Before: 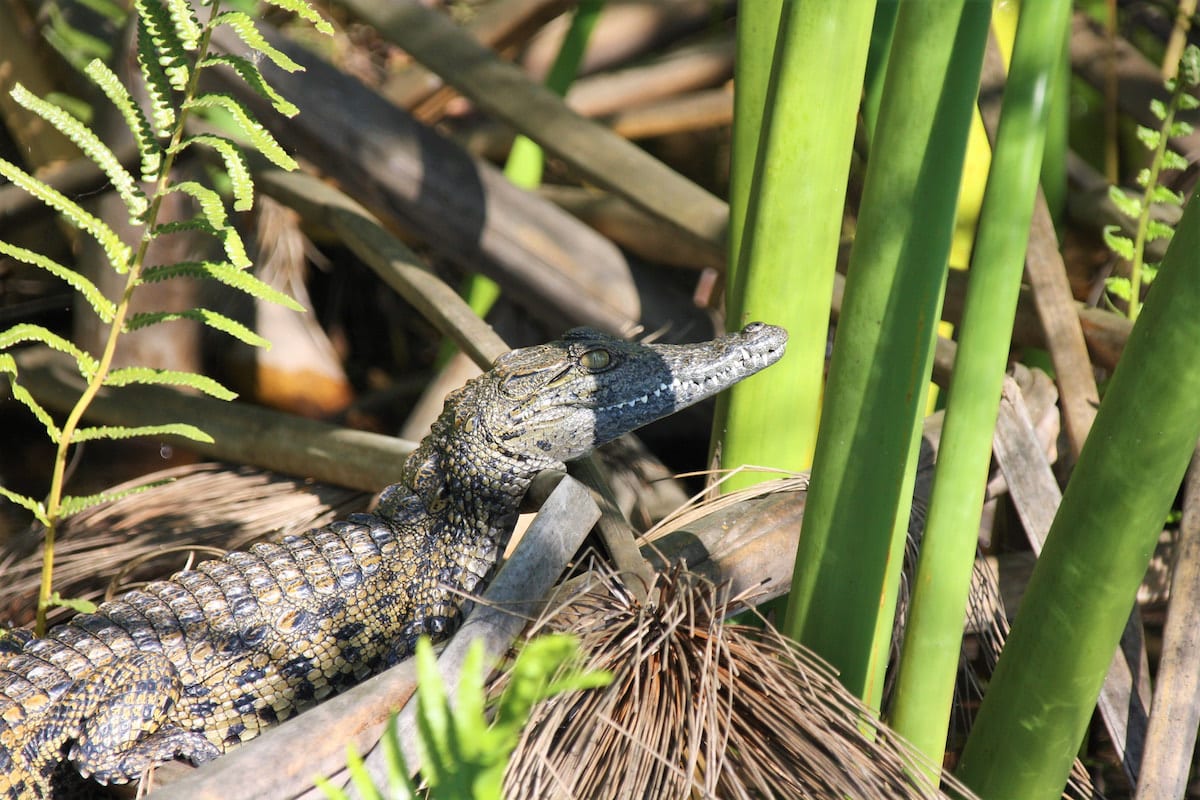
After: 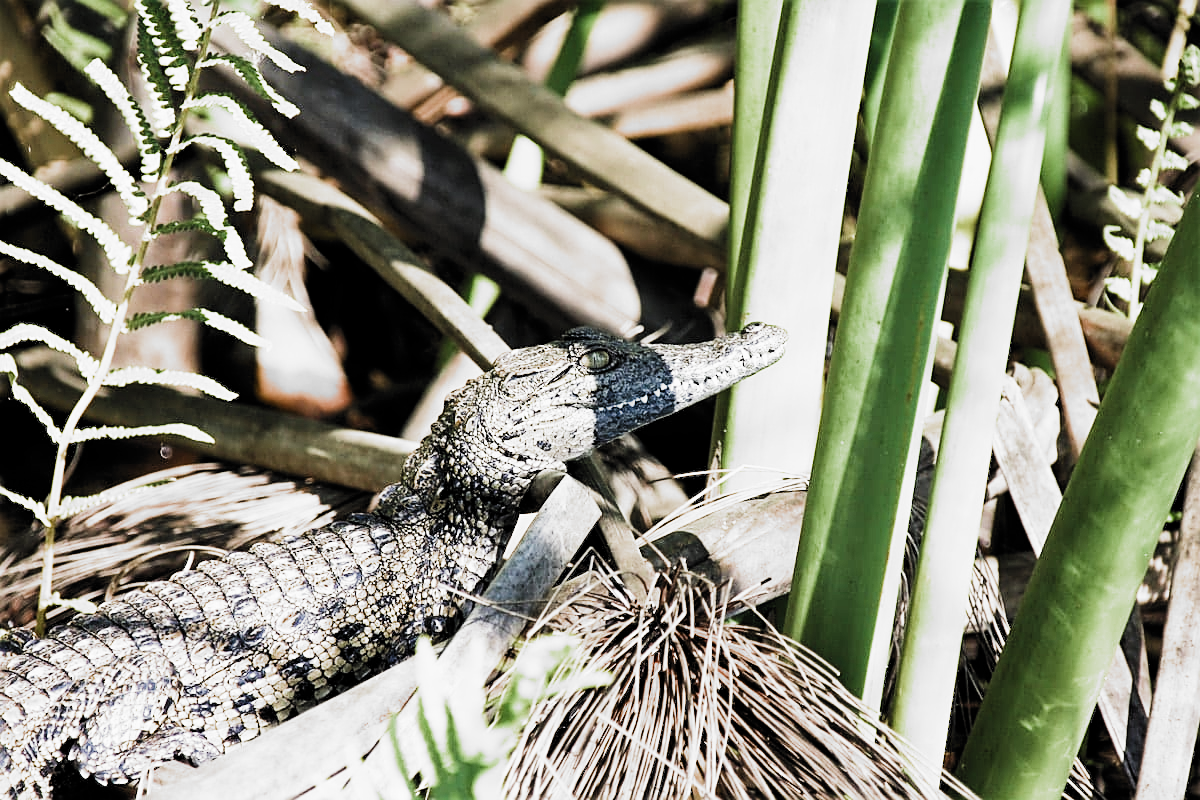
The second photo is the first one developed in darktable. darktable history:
filmic rgb: black relative exposure -5.14 EV, white relative exposure 3.99 EV, threshold 3.03 EV, hardness 2.91, contrast 1.299, highlights saturation mix -30.61%, add noise in highlights 0.001, preserve chrominance max RGB, color science v3 (2019), use custom middle-gray values true, contrast in highlights soft, enable highlight reconstruction true
exposure: black level correction 0, exposure 0.692 EV, compensate highlight preservation false
contrast brightness saturation: contrast 0.222
sharpen: on, module defaults
